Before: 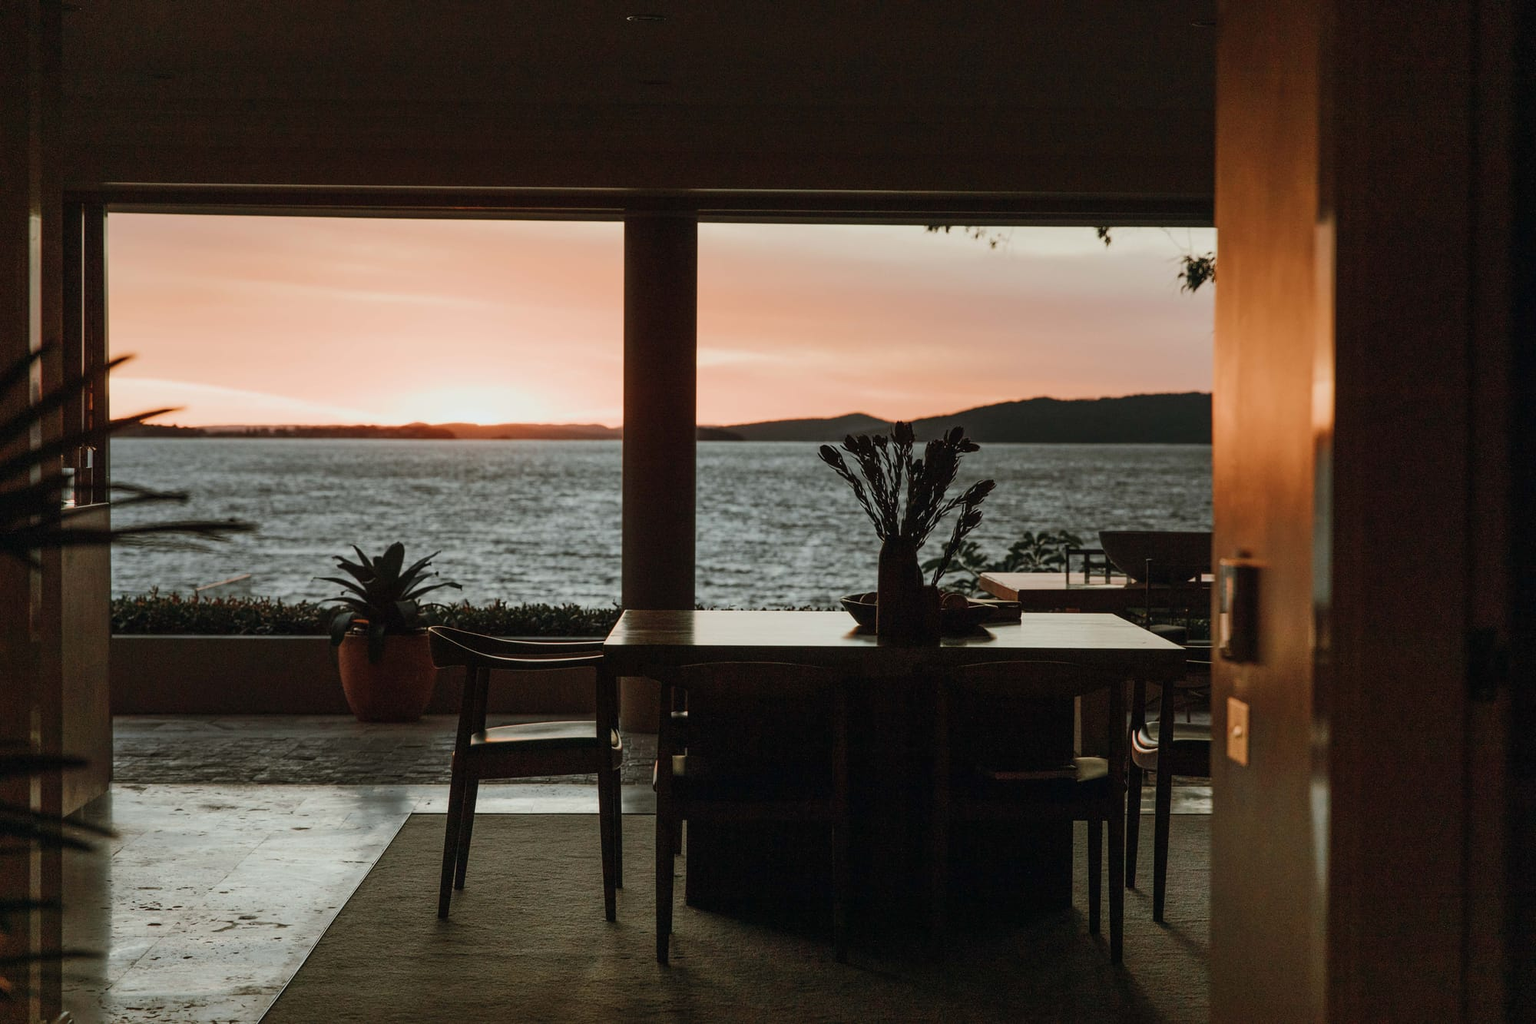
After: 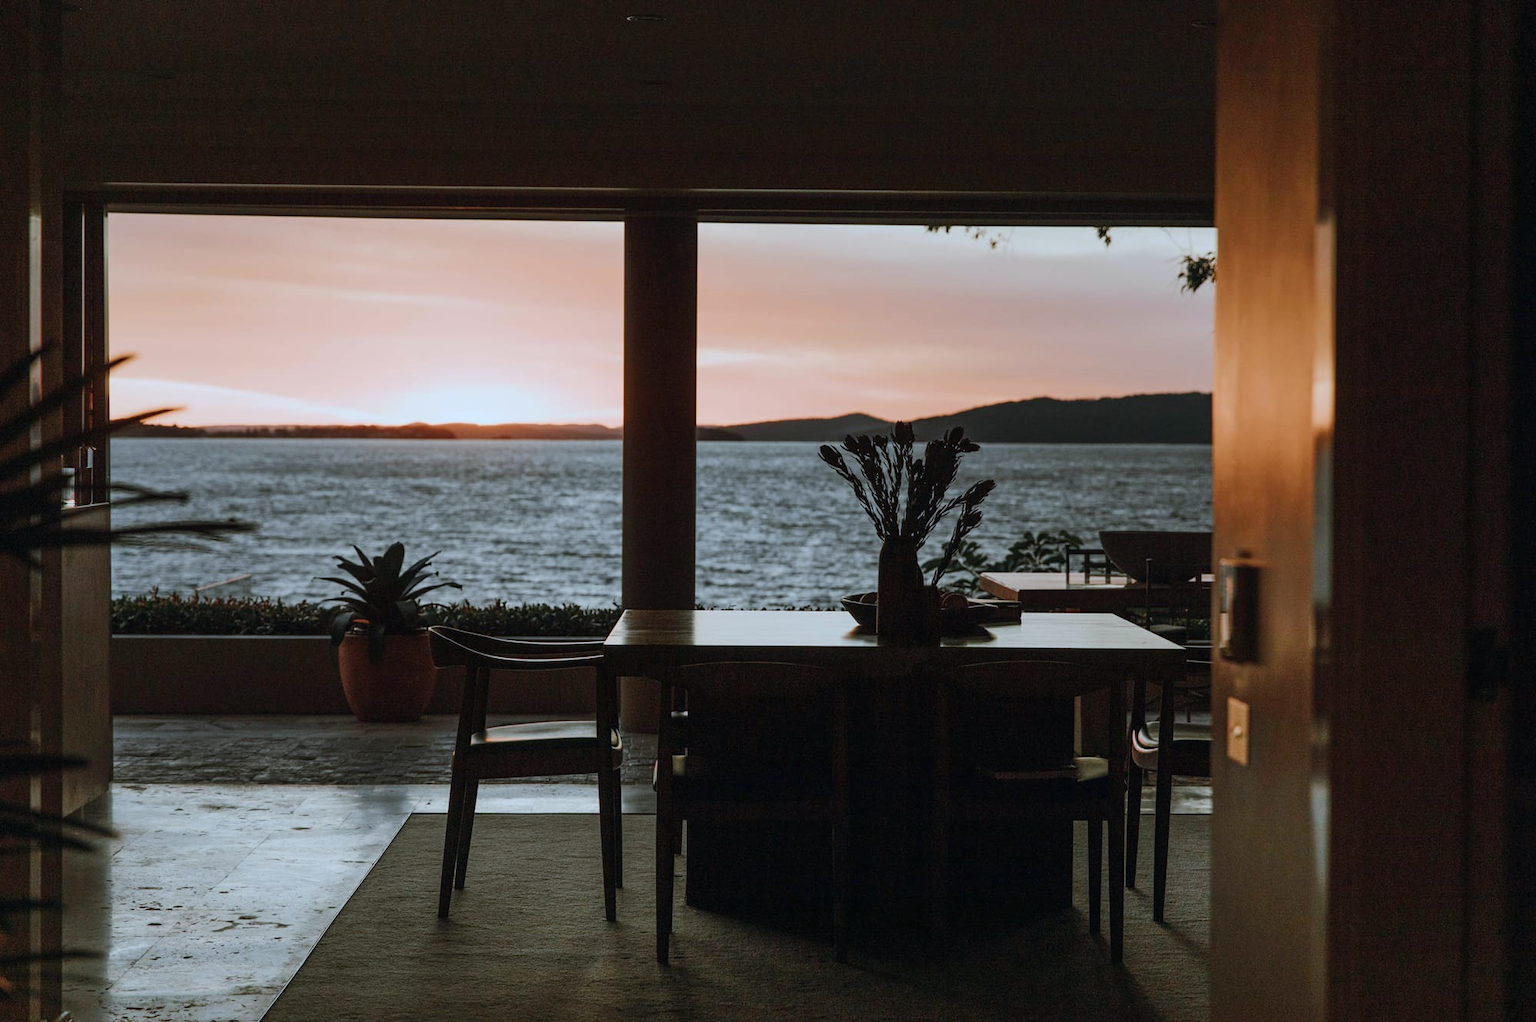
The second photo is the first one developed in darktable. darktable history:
crop: bottom 0.071%
white balance: red 0.931, blue 1.11
